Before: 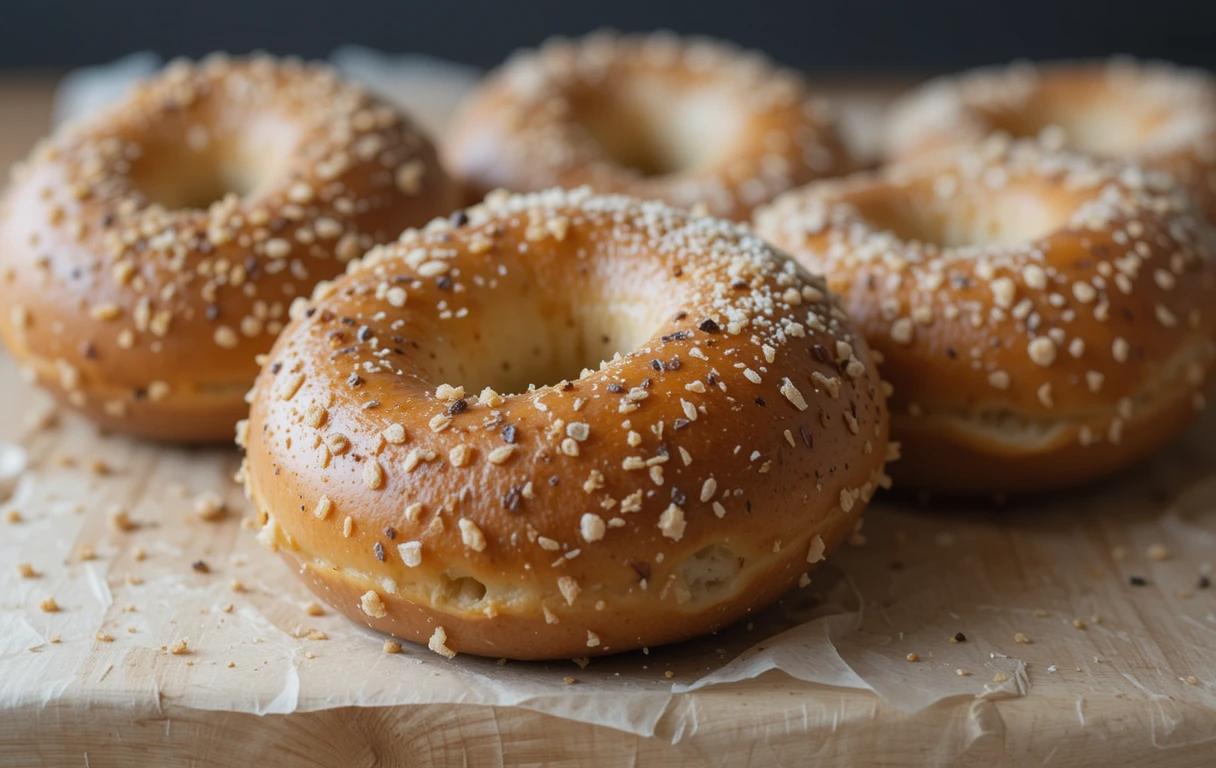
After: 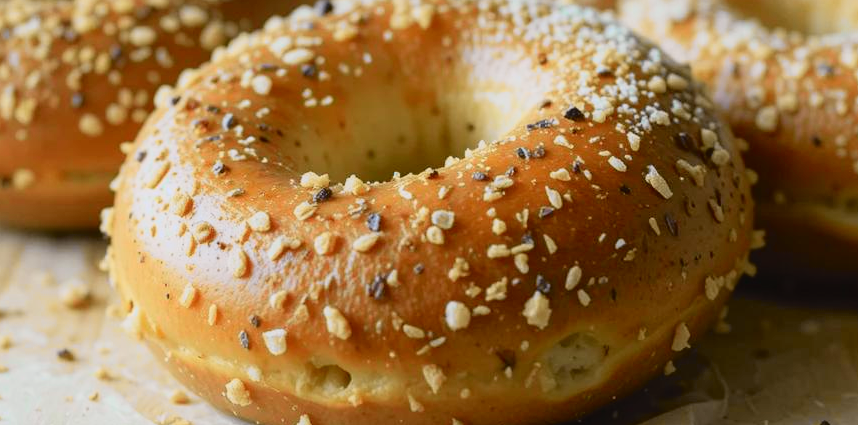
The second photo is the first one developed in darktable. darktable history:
tone curve: curves: ch0 [(0, 0.022) (0.114, 0.088) (0.282, 0.316) (0.446, 0.511) (0.613, 0.693) (0.786, 0.843) (0.999, 0.949)]; ch1 [(0, 0) (0.395, 0.343) (0.463, 0.427) (0.486, 0.474) (0.503, 0.5) (0.535, 0.522) (0.555, 0.546) (0.594, 0.614) (0.755, 0.793) (1, 1)]; ch2 [(0, 0) (0.369, 0.388) (0.449, 0.431) (0.501, 0.5) (0.528, 0.517) (0.561, 0.598) (0.697, 0.721) (1, 1)], color space Lab, independent channels, preserve colors none
crop: left 11.123%, top 27.61%, right 18.3%, bottom 17.034%
